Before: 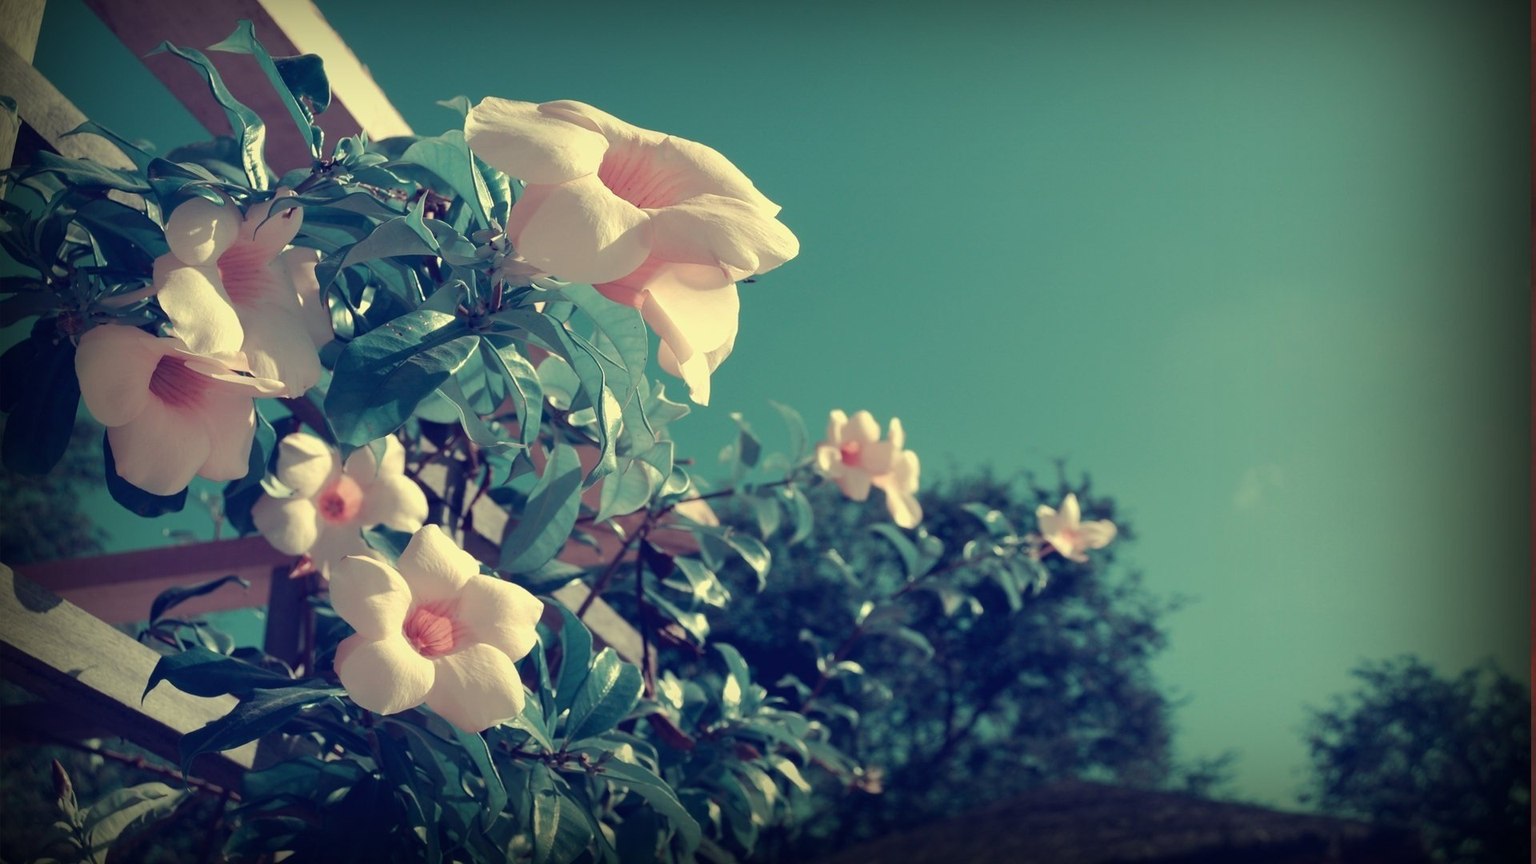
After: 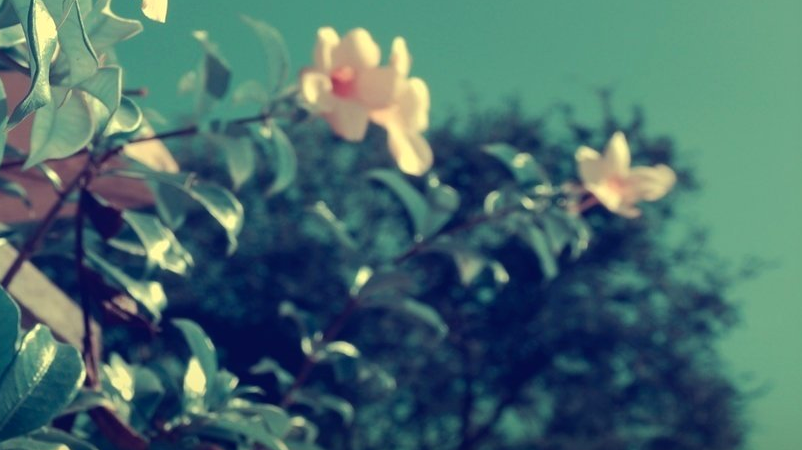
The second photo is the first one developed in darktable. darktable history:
crop: left 37.512%, top 44.975%, right 20.682%, bottom 13.351%
color balance rgb: shadows lift › luminance -9.083%, power › hue 323.46°, highlights gain › luminance 5.982%, highlights gain › chroma 1.234%, highlights gain › hue 90.99°, perceptual saturation grading › global saturation 0.292%, global vibrance 20%
